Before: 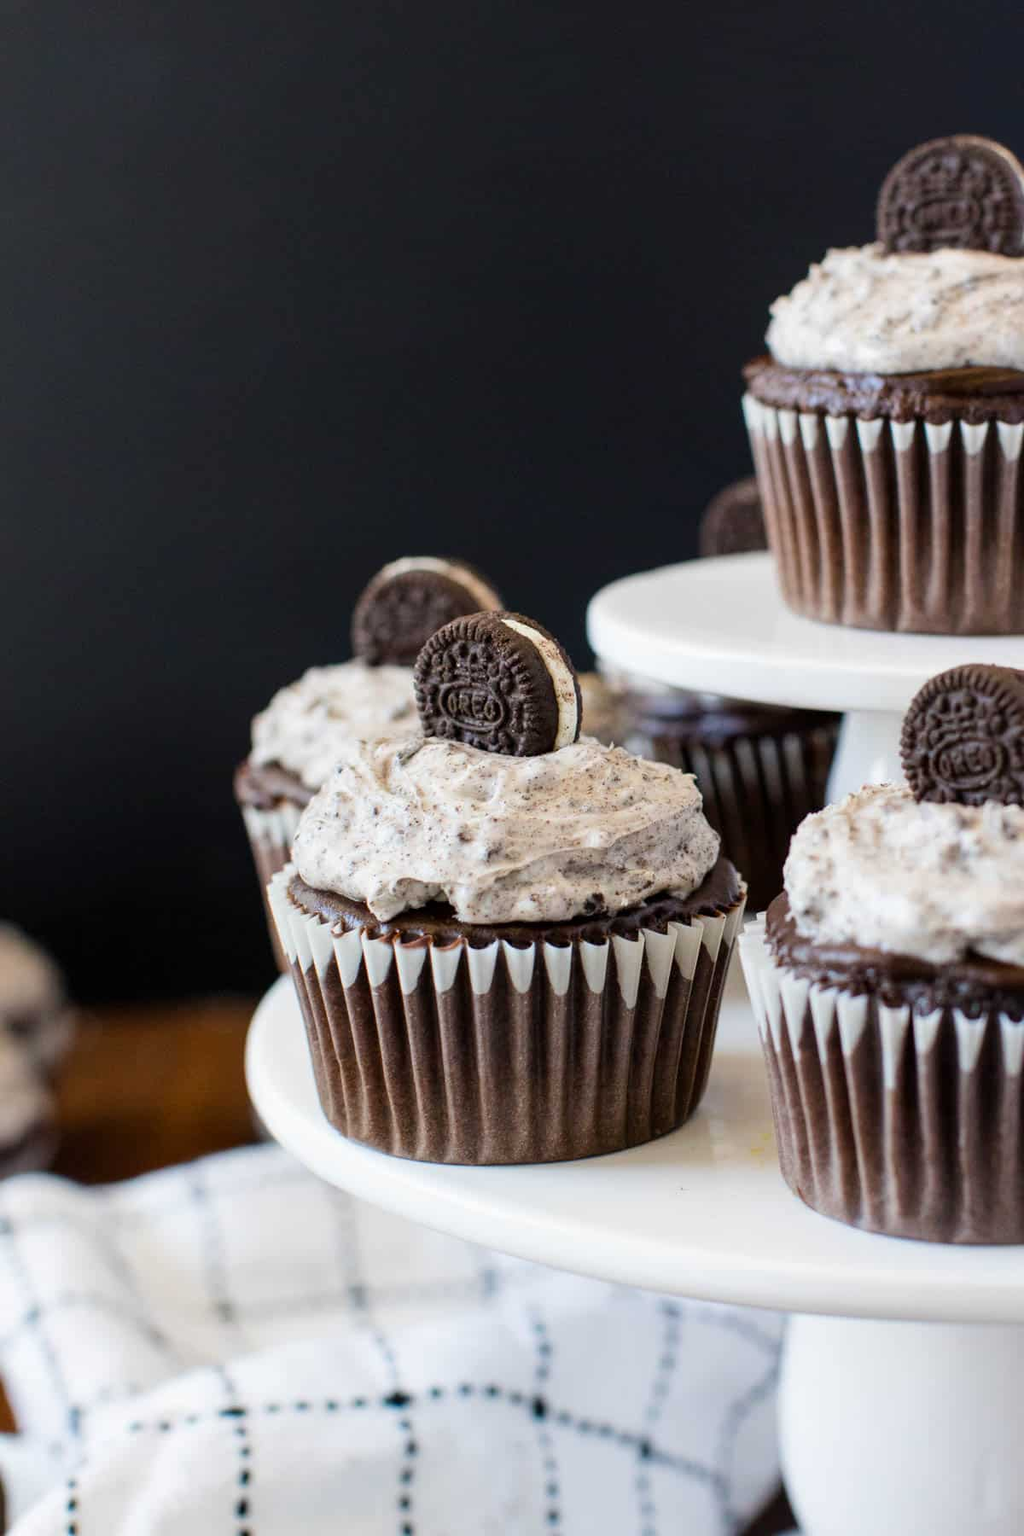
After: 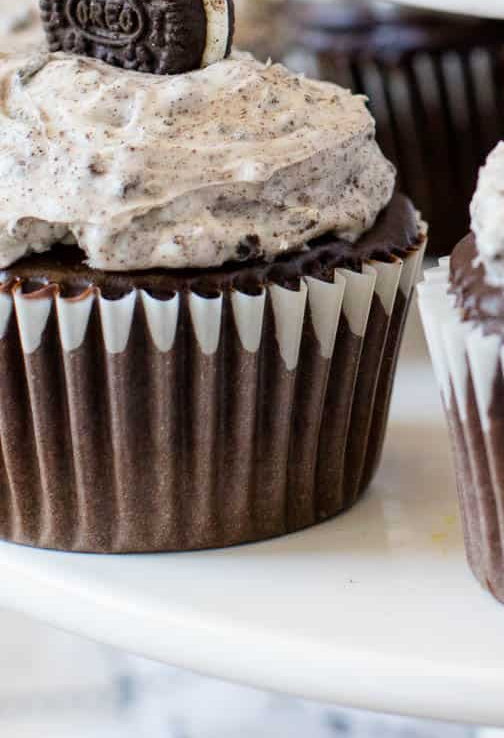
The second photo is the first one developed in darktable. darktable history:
crop: left 37.376%, top 45.161%, right 20.582%, bottom 13.825%
